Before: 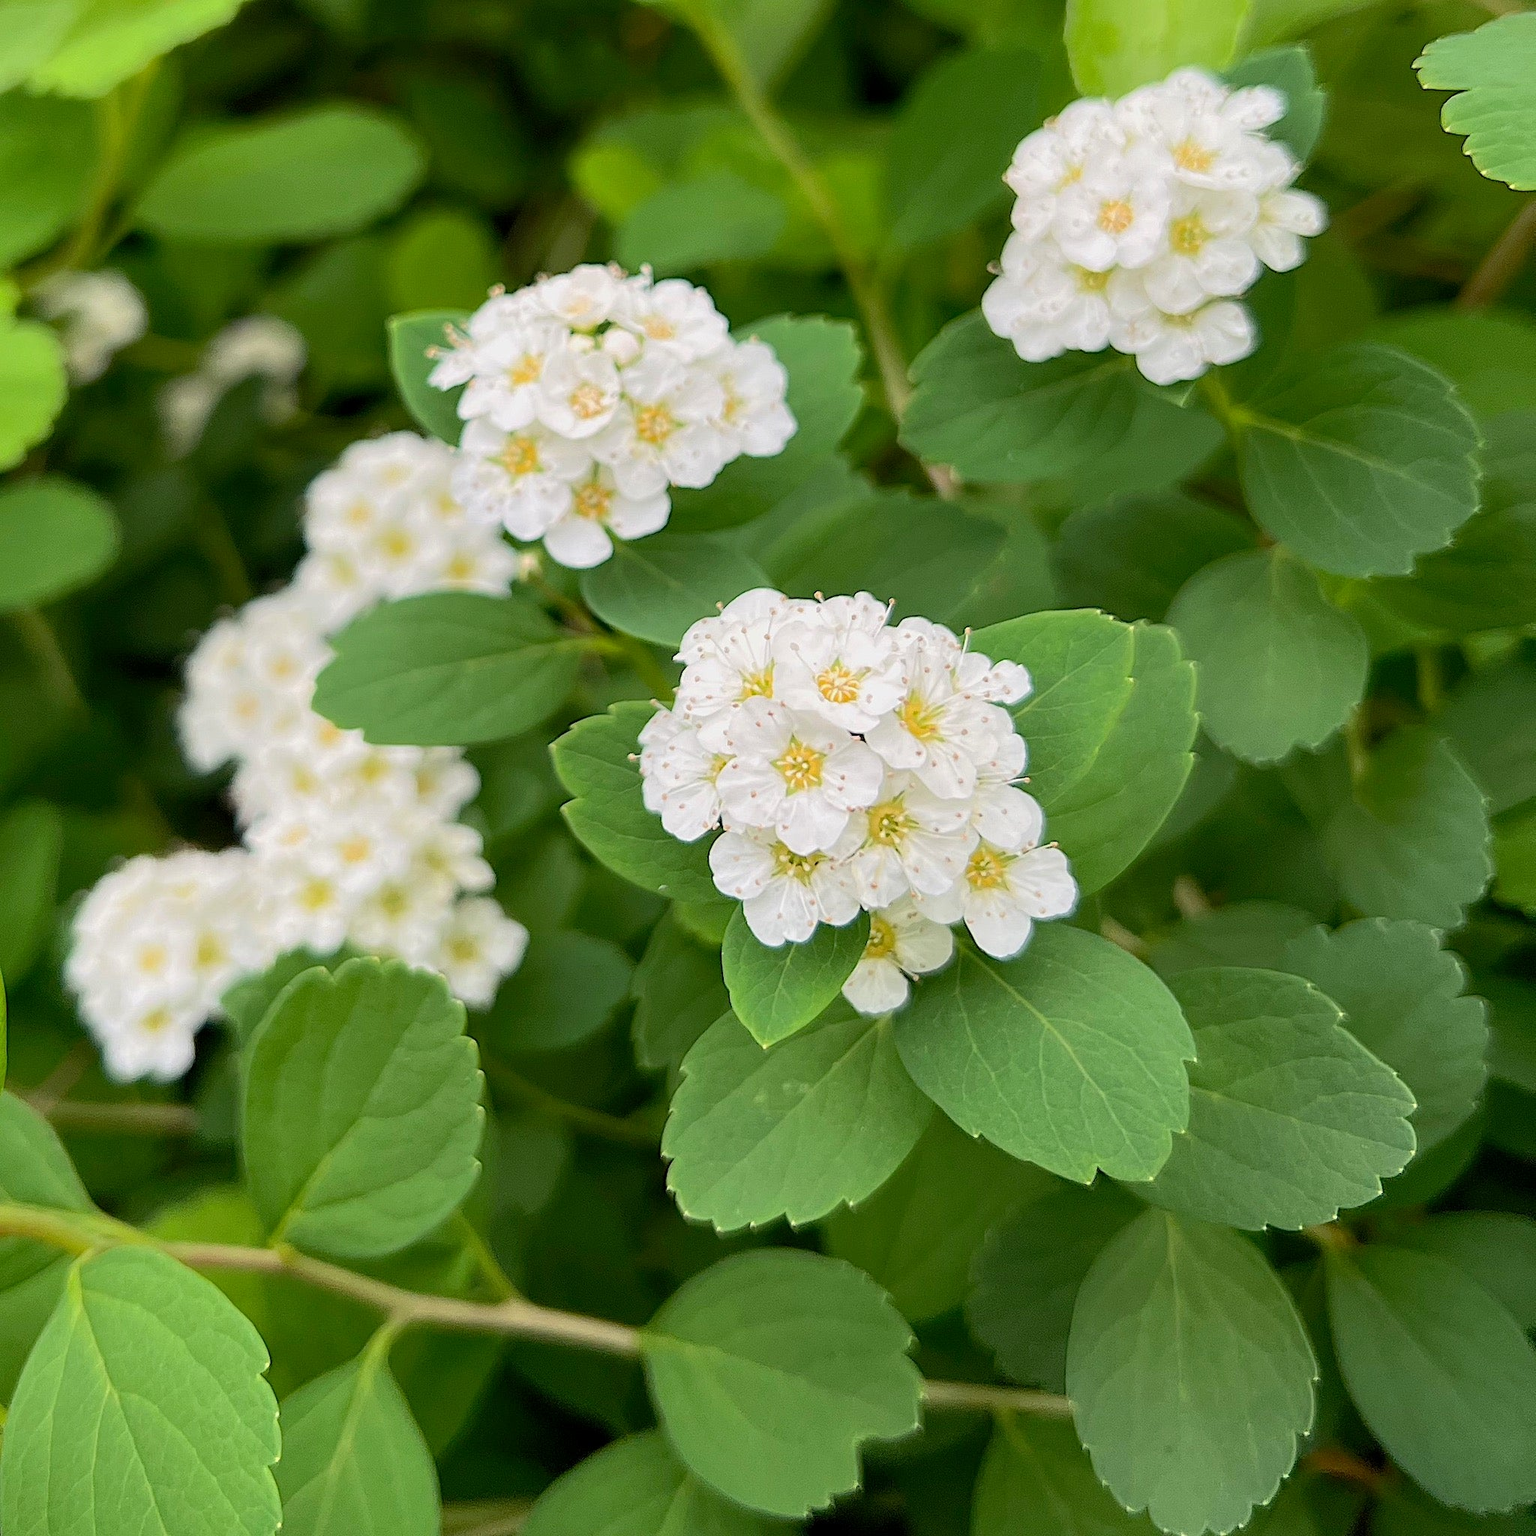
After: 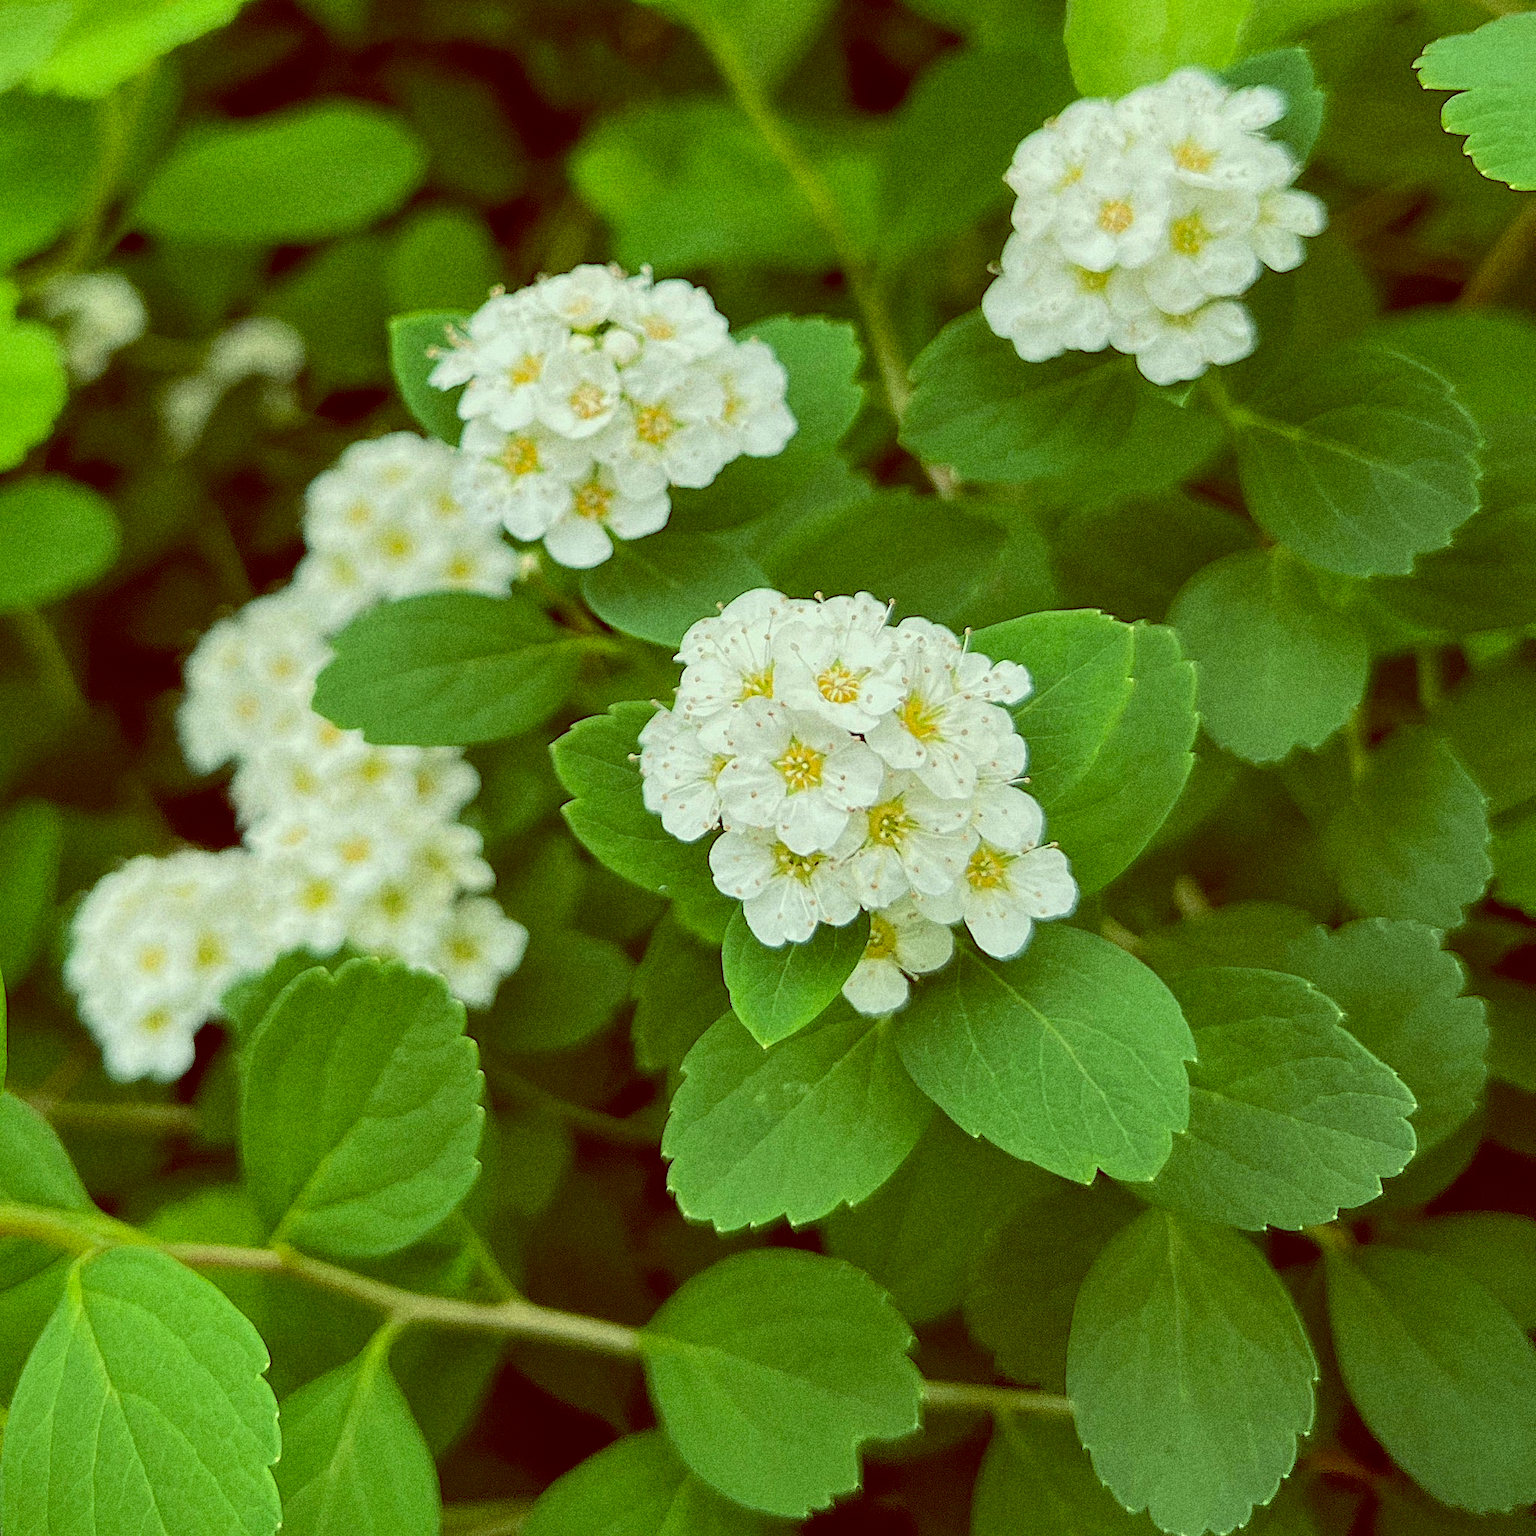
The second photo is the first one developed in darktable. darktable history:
grain: coarseness 9.61 ISO, strength 35.62%
color balance: lift [1, 1.015, 0.987, 0.985], gamma [1, 0.959, 1.042, 0.958], gain [0.927, 0.938, 1.072, 0.928], contrast 1.5%
local contrast: mode bilateral grid, contrast 20, coarseness 50, detail 120%, midtone range 0.2
